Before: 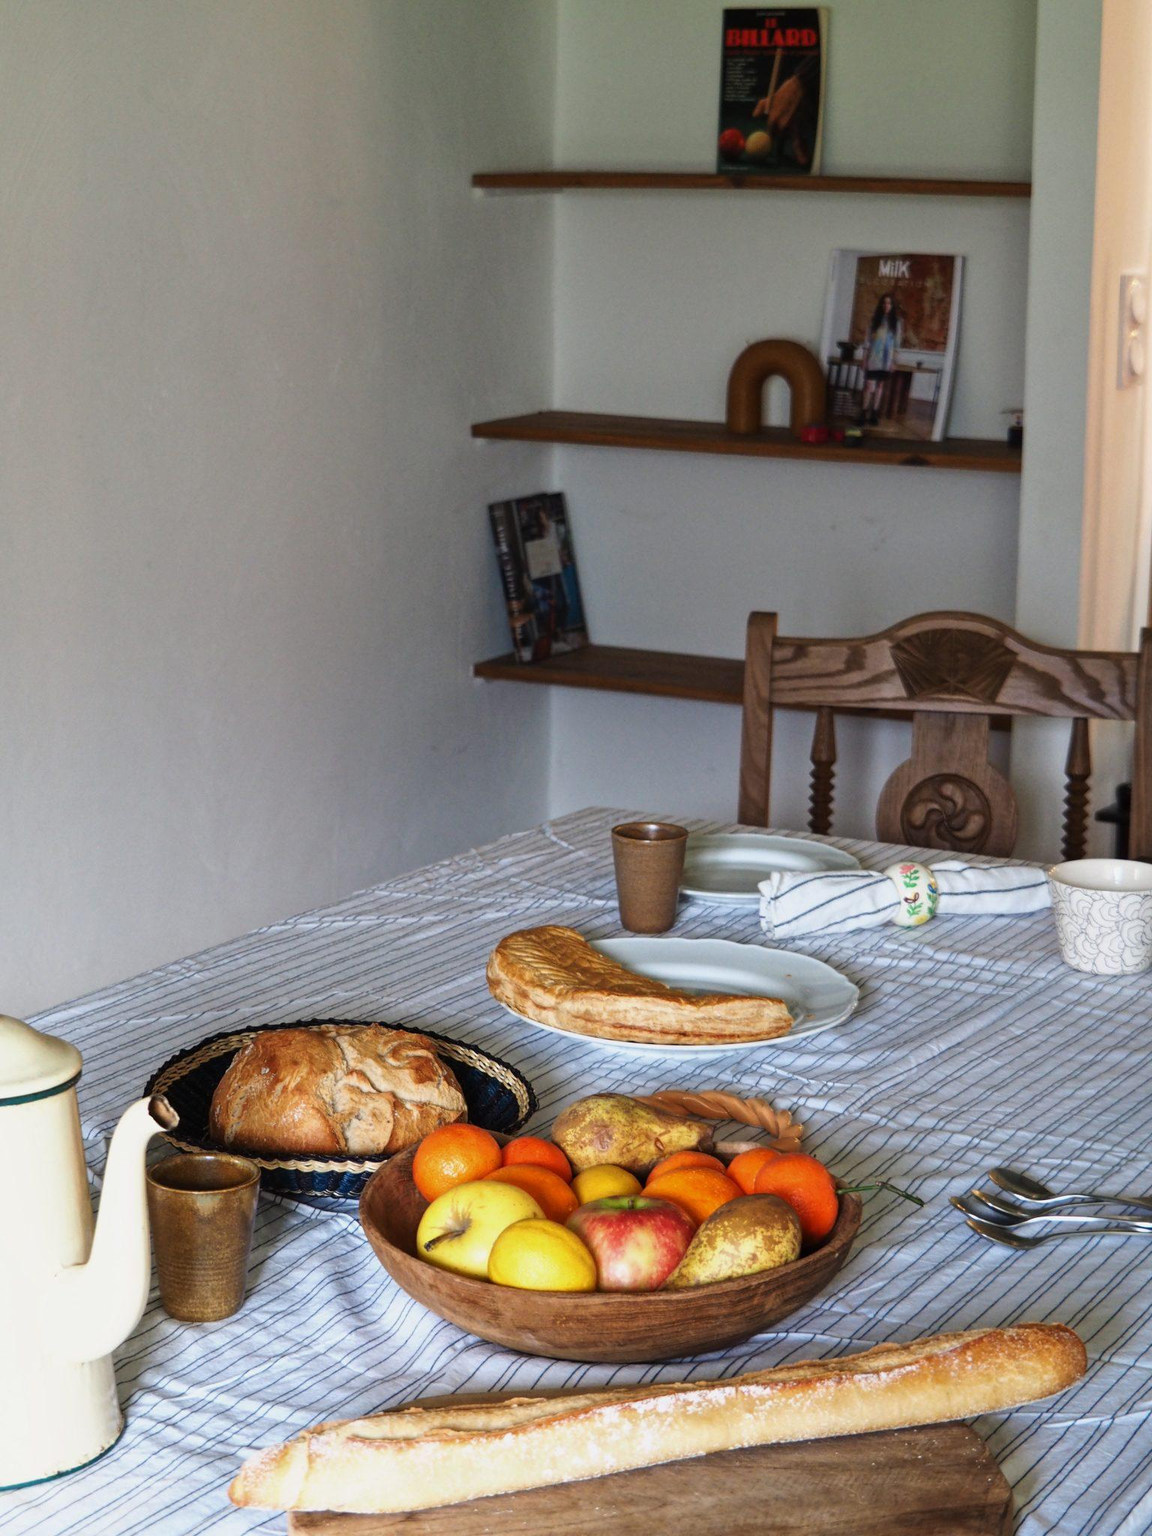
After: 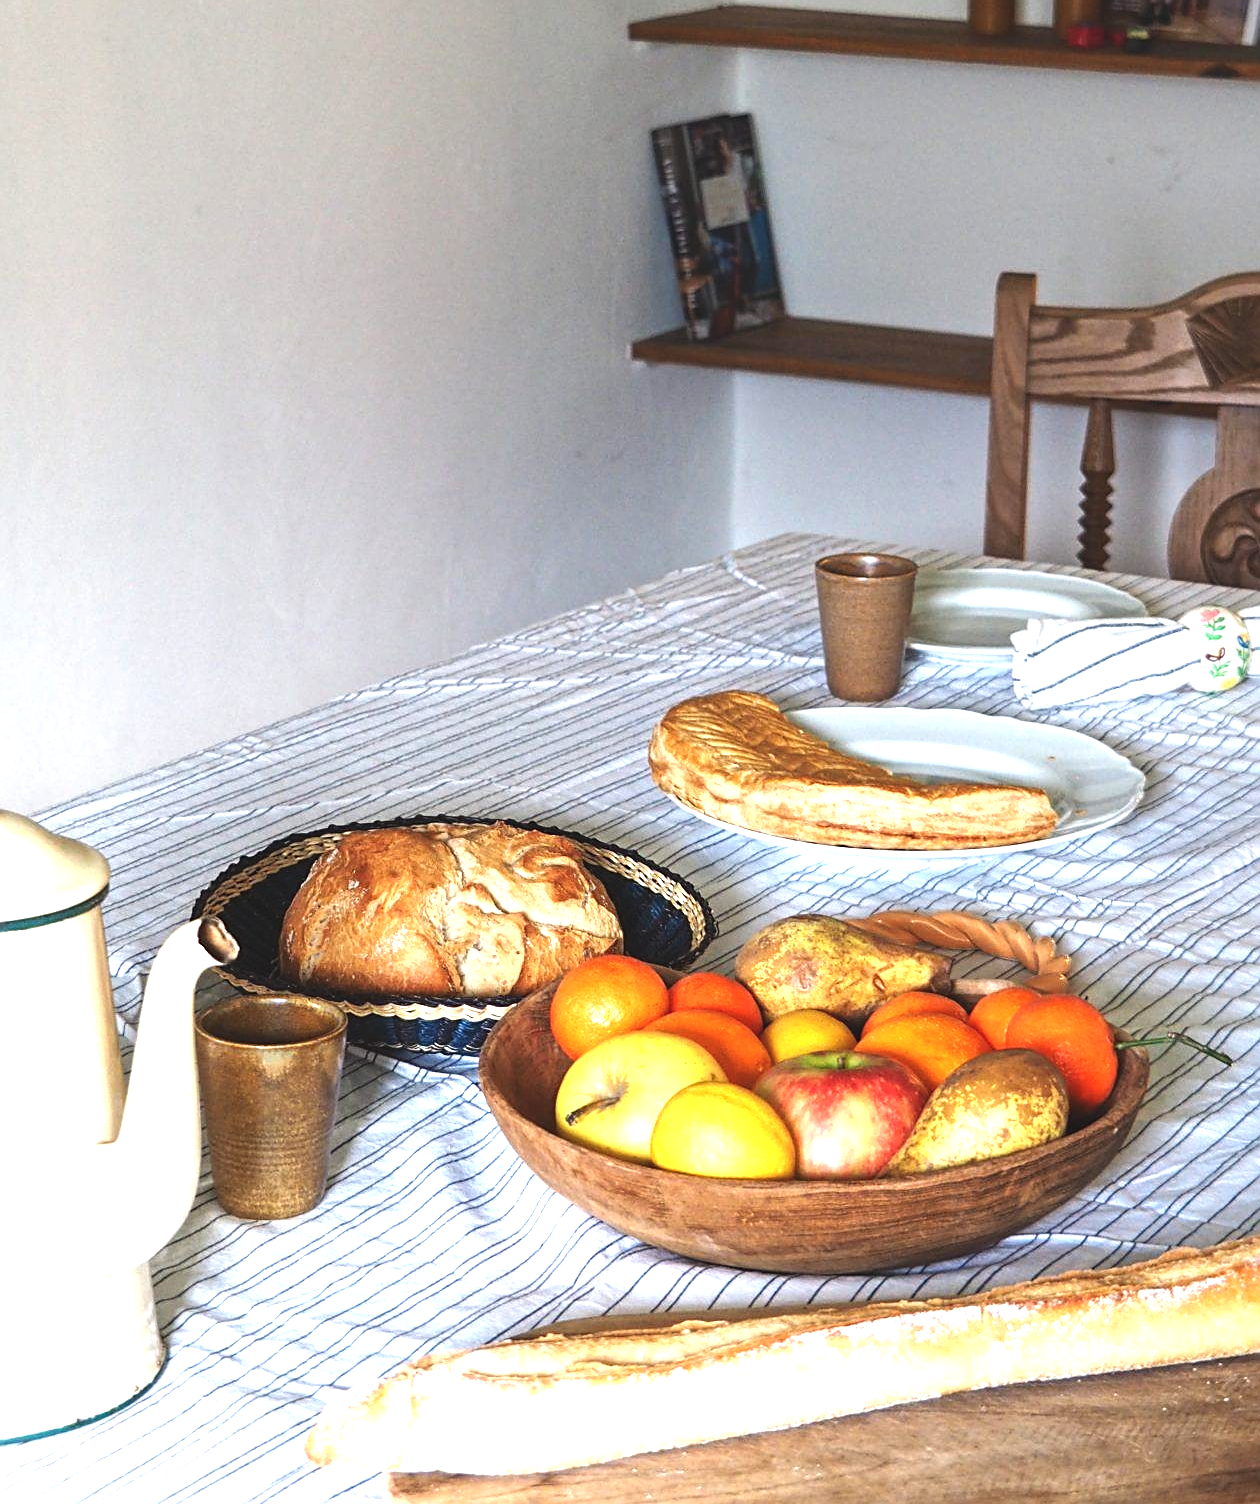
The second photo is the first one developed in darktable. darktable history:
crop: top 26.531%, right 17.959%
exposure: black level correction -0.005, exposure 1.002 EV, compensate highlight preservation false
sharpen: on, module defaults
